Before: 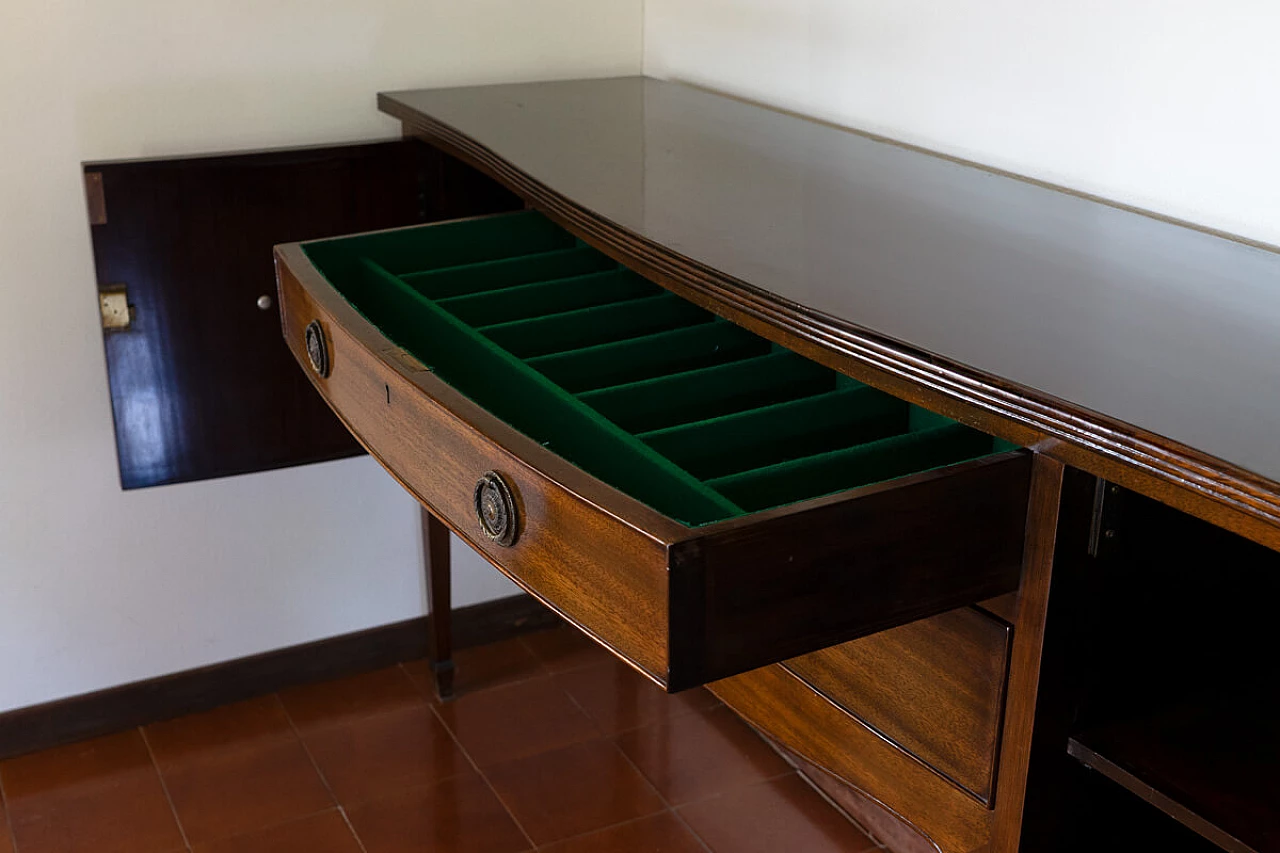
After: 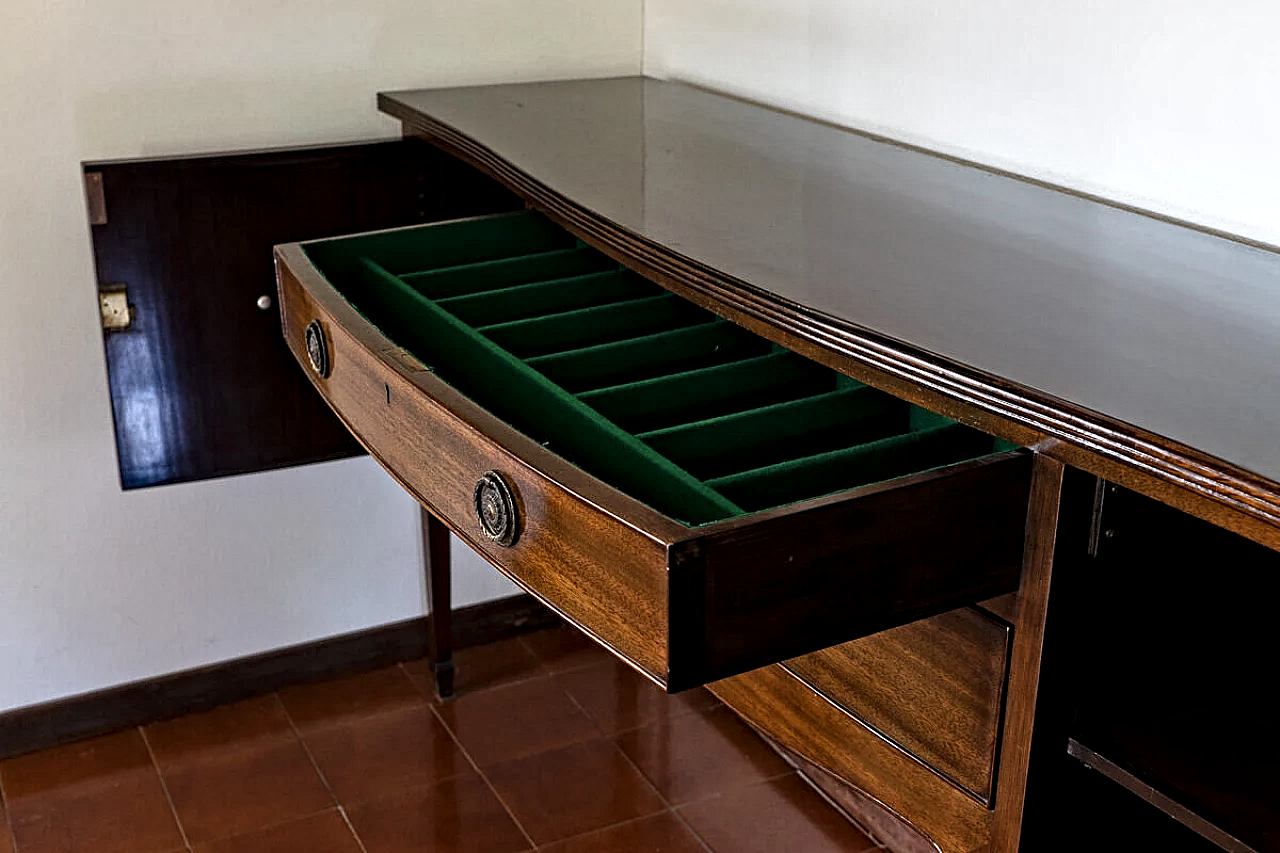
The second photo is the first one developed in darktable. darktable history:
local contrast: highlights 105%, shadows 98%, detail 119%, midtone range 0.2
contrast equalizer: octaves 7, y [[0.5, 0.542, 0.583, 0.625, 0.667, 0.708], [0.5 ×6], [0.5 ×6], [0 ×6], [0 ×6]]
